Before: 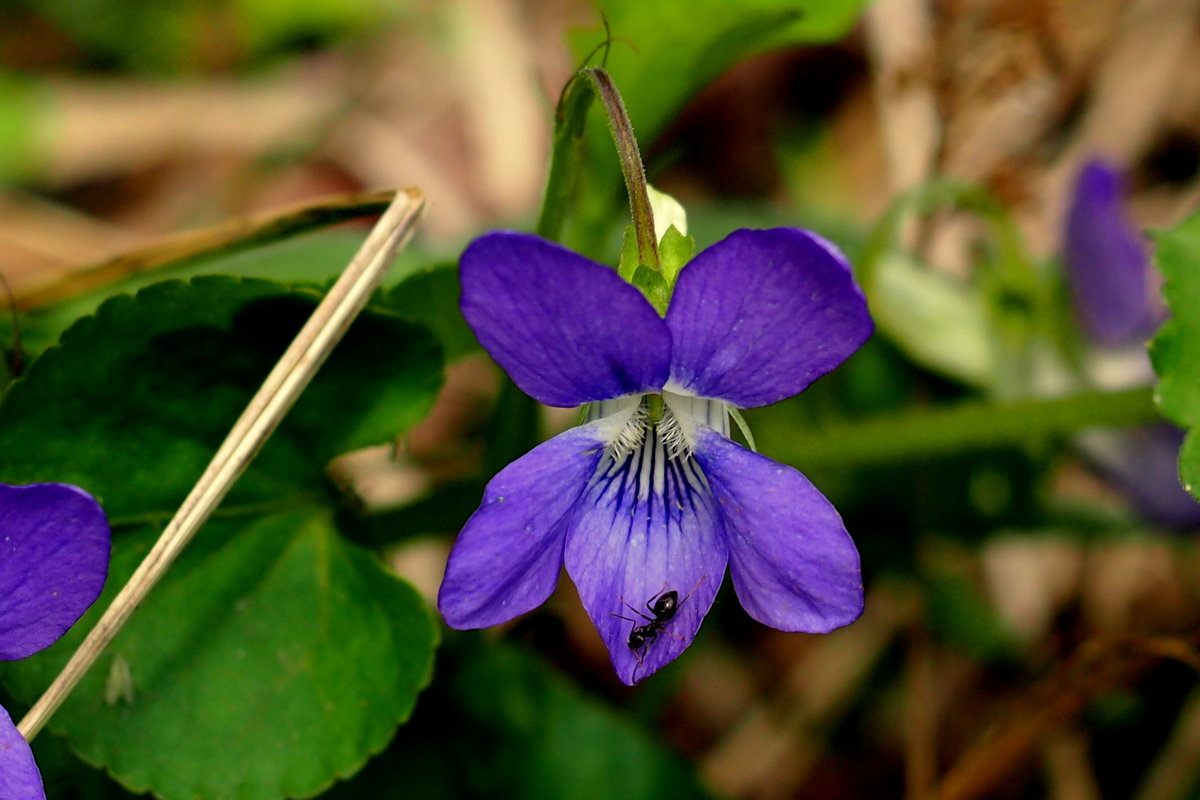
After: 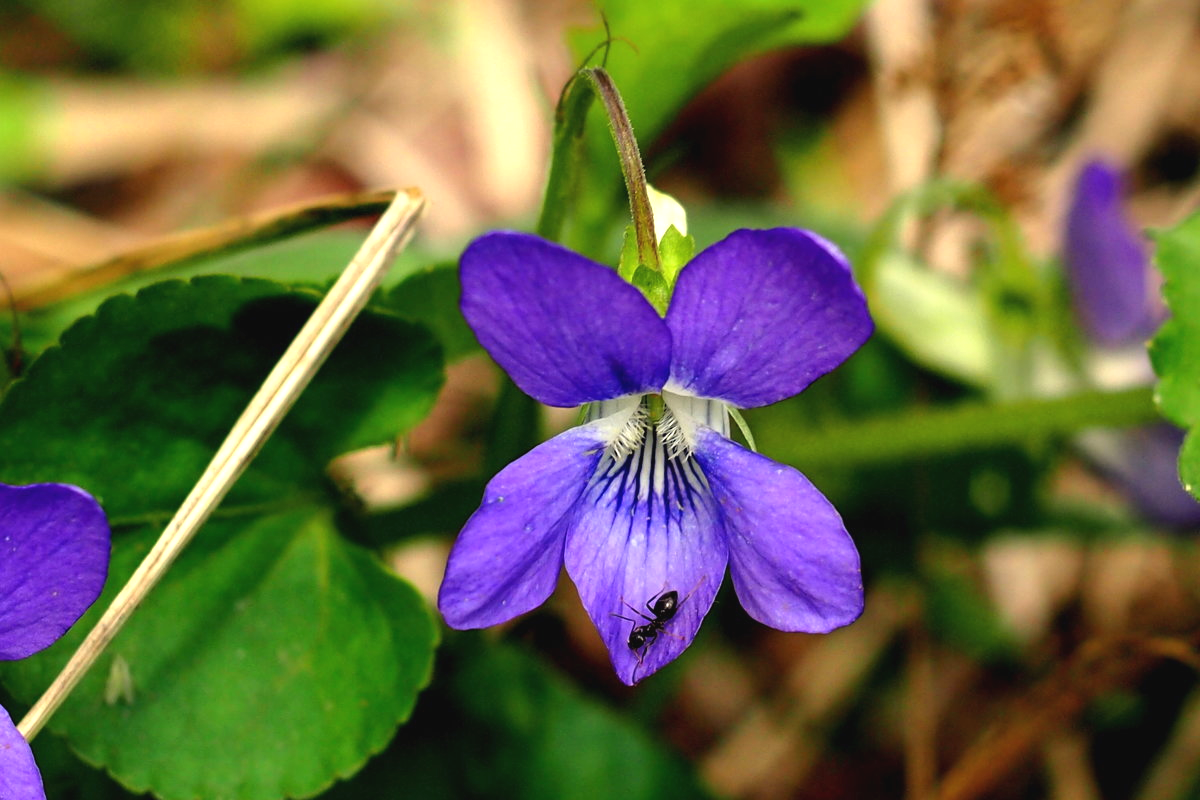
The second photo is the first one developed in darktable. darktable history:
exposure: black level correction -0.002, exposure 0.711 EV, compensate highlight preservation false
